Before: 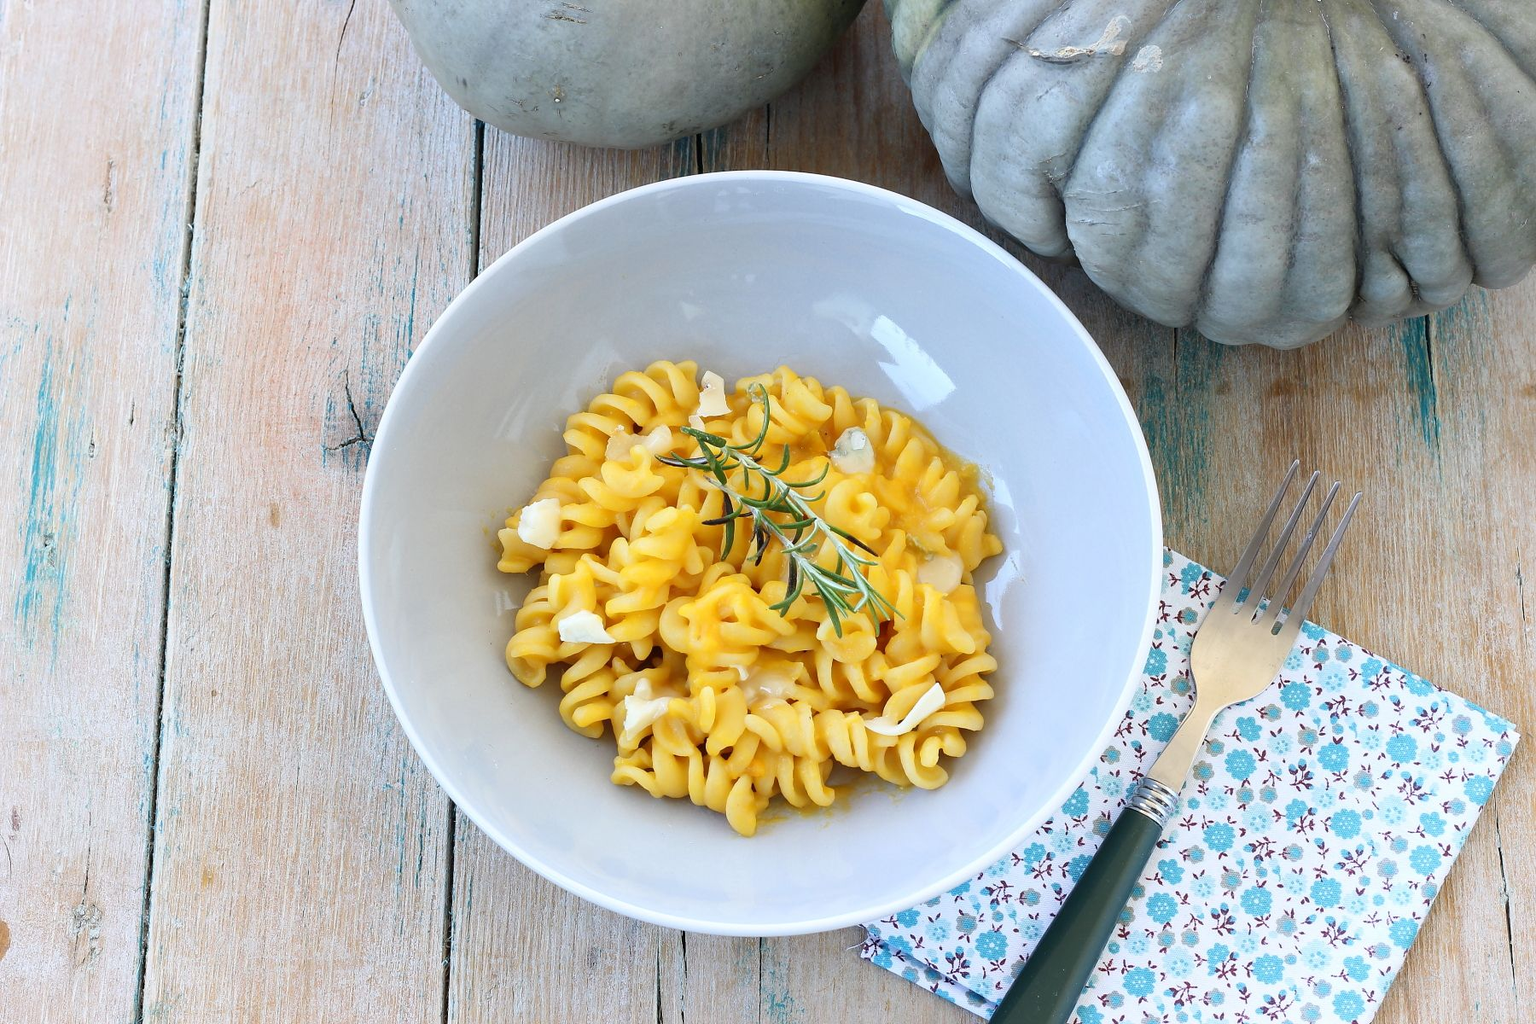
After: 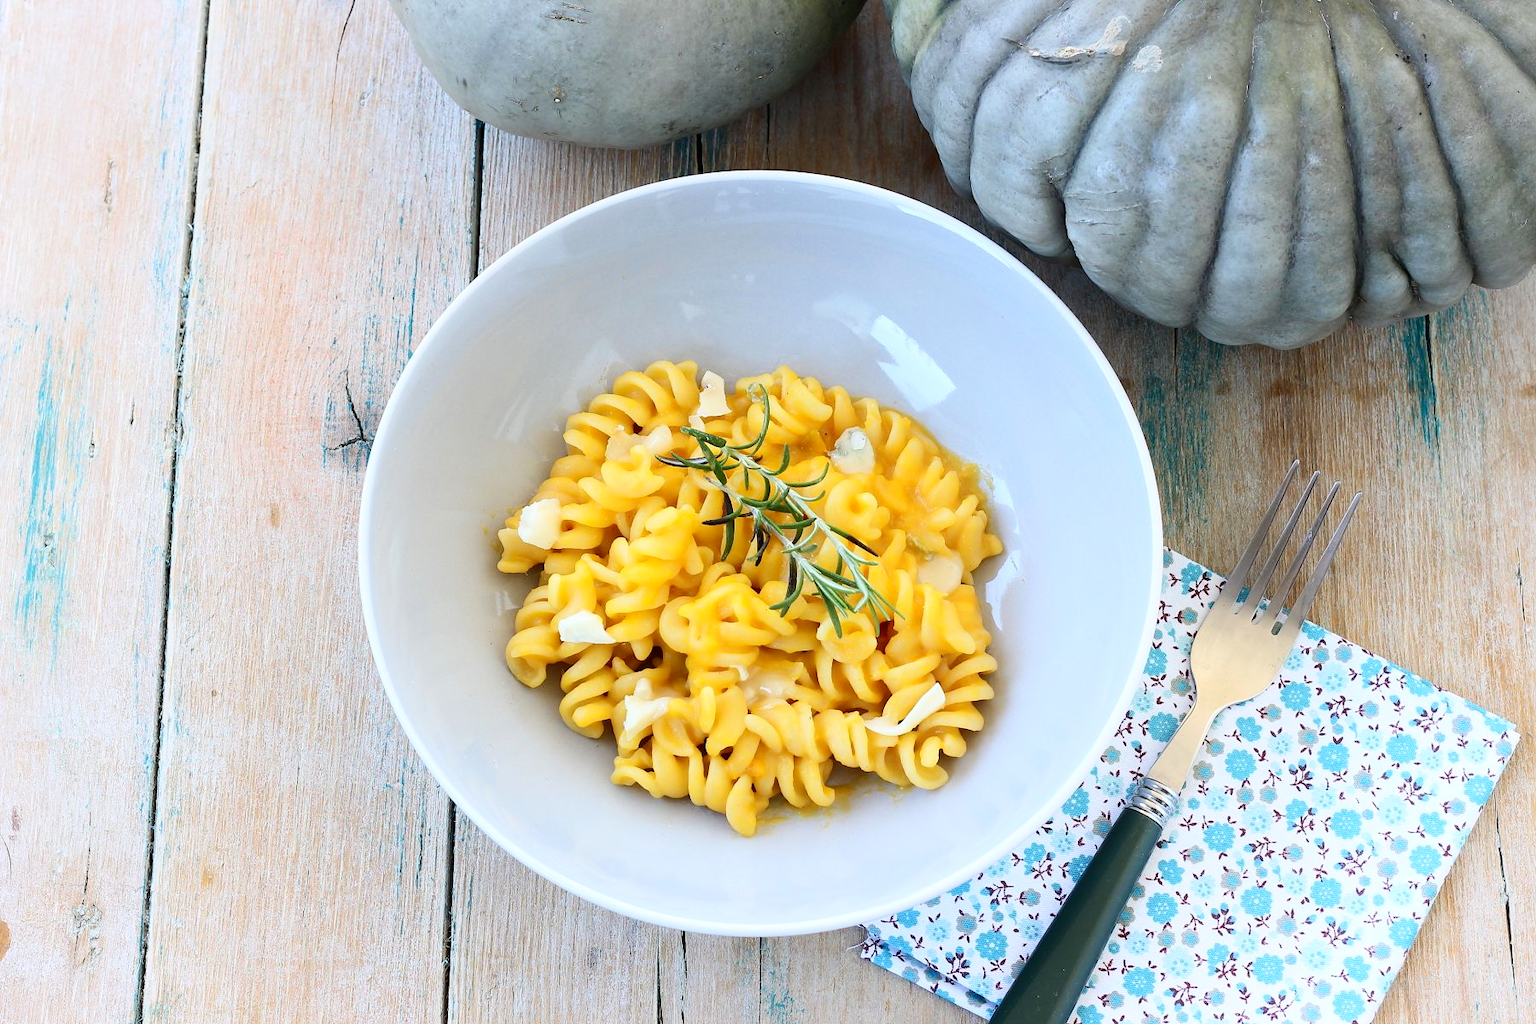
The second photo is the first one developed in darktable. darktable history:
shadows and highlights: radius 92.06, shadows -13.73, white point adjustment 0.259, highlights 32.2, compress 48.68%, soften with gaussian
contrast brightness saturation: contrast 0.149, brightness -0.013, saturation 0.097
